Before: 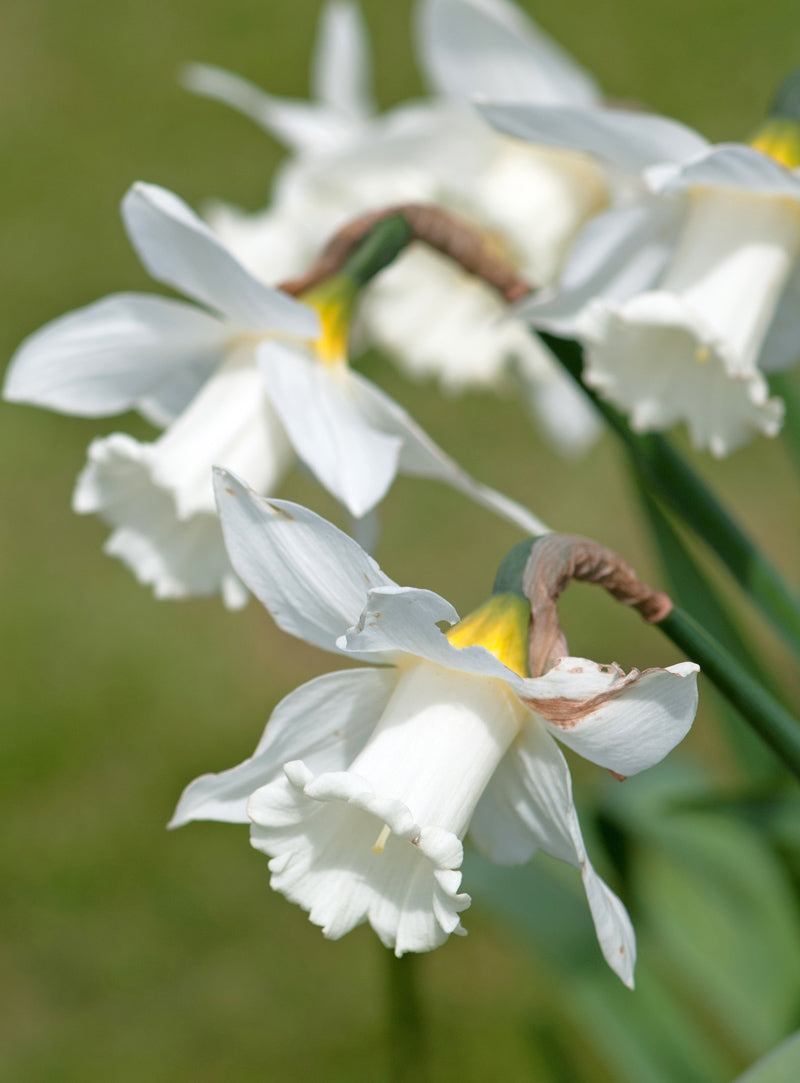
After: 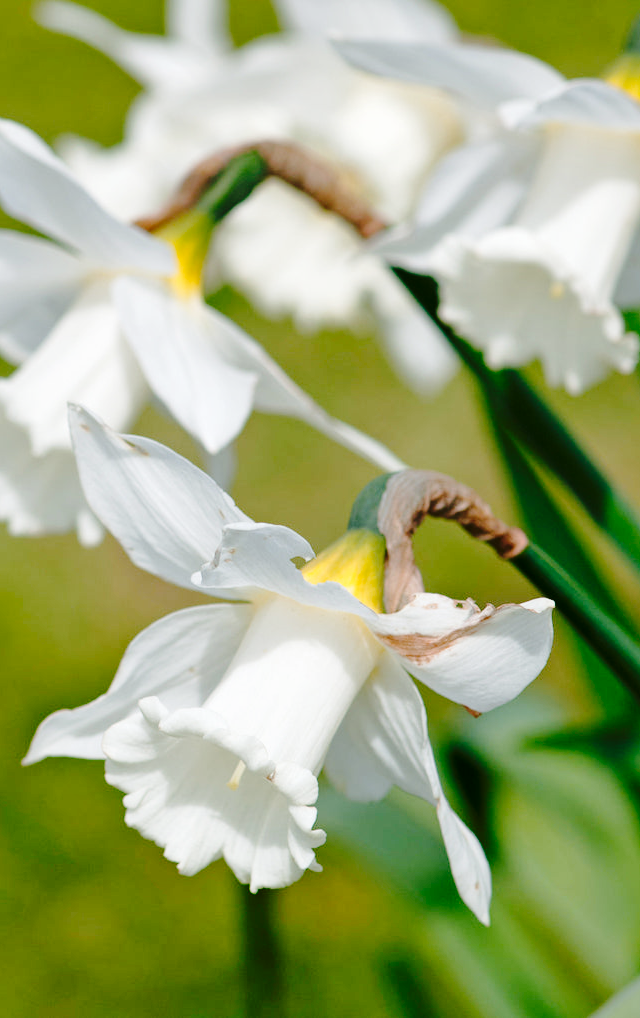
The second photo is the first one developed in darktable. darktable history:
local contrast: mode bilateral grid, contrast 20, coarseness 49, detail 120%, midtone range 0.2
tone curve: curves: ch0 [(0, 0) (0.094, 0.039) (0.243, 0.155) (0.411, 0.482) (0.479, 0.583) (0.654, 0.742) (0.793, 0.851) (0.994, 0.974)]; ch1 [(0, 0) (0.161, 0.092) (0.35, 0.33) (0.392, 0.392) (0.456, 0.456) (0.505, 0.502) (0.537, 0.518) (0.553, 0.53) (0.573, 0.569) (0.718, 0.718) (1, 1)]; ch2 [(0, 0) (0.346, 0.362) (0.411, 0.412) (0.502, 0.502) (0.531, 0.521) (0.576, 0.553) (0.615, 0.621) (1, 1)], preserve colors none
crop and rotate: left 18.134%, top 5.95%, right 1.751%
